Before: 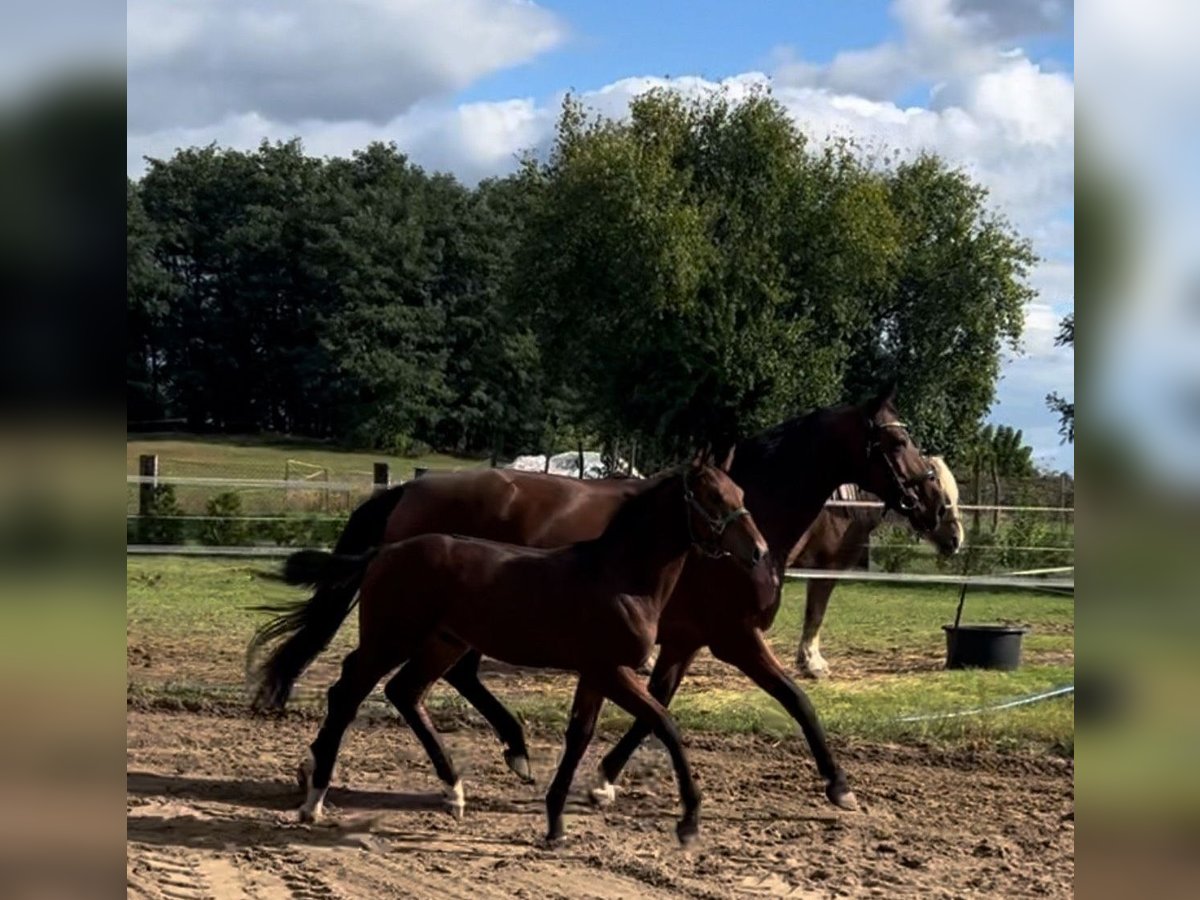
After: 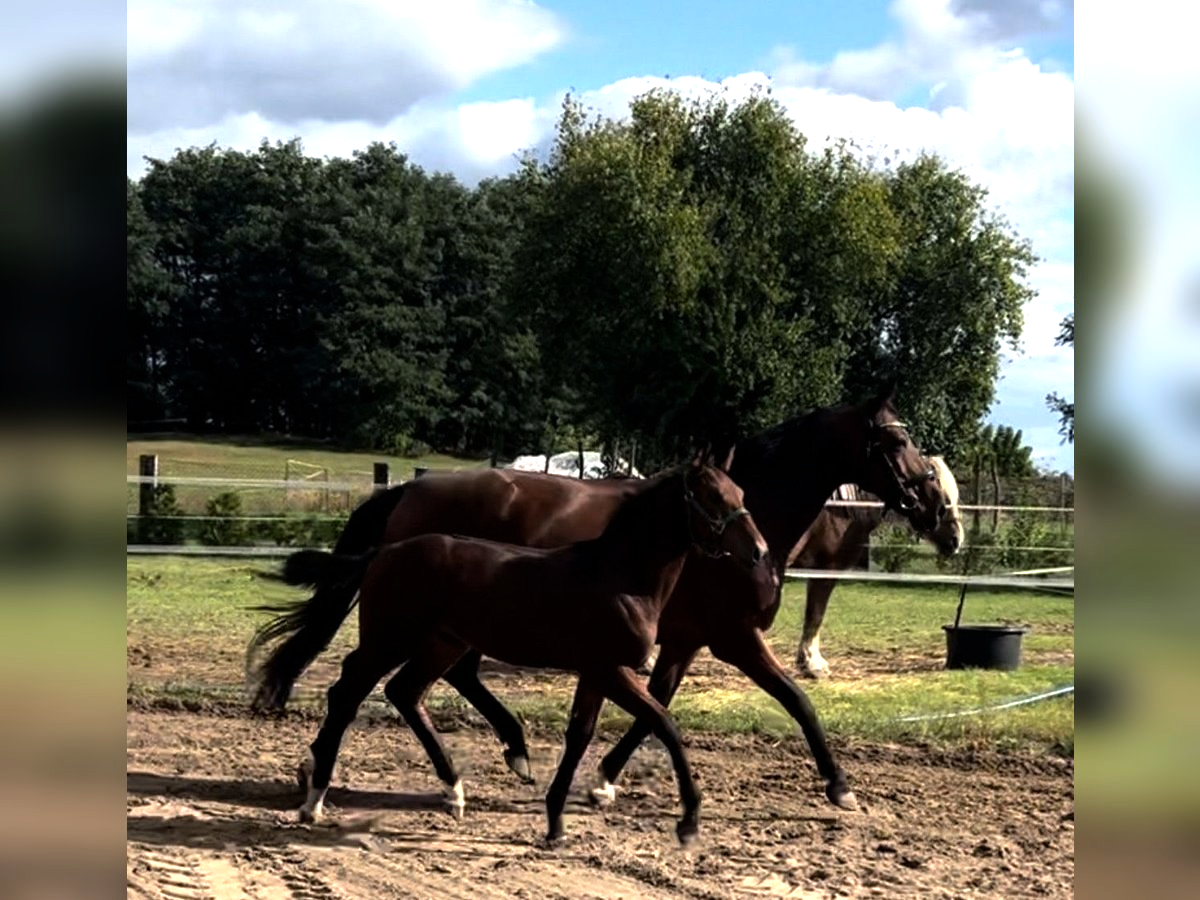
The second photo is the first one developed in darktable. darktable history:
tone equalizer: -8 EV -0.778 EV, -7 EV -0.712 EV, -6 EV -0.638 EV, -5 EV -0.362 EV, -3 EV 0.378 EV, -2 EV 0.6 EV, -1 EV 0.695 EV, +0 EV 0.746 EV
